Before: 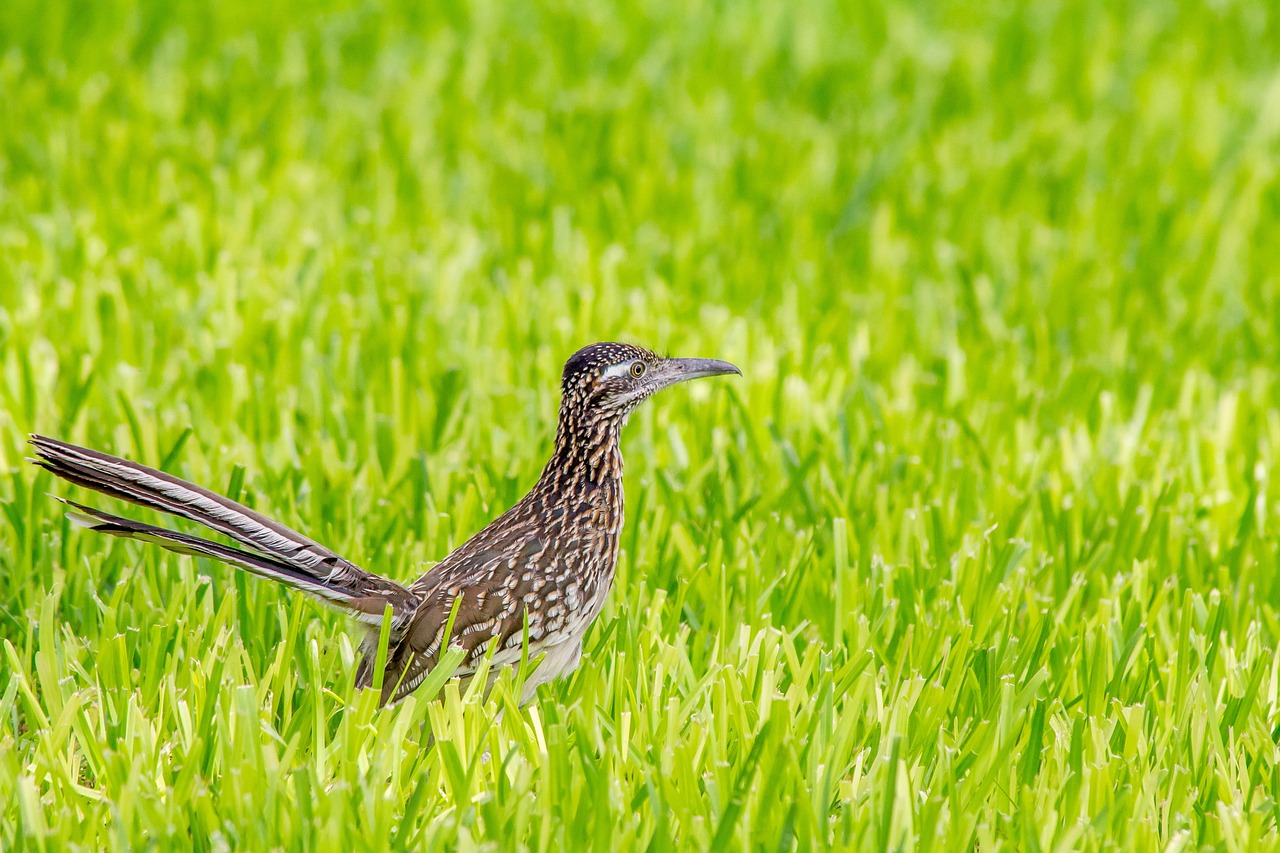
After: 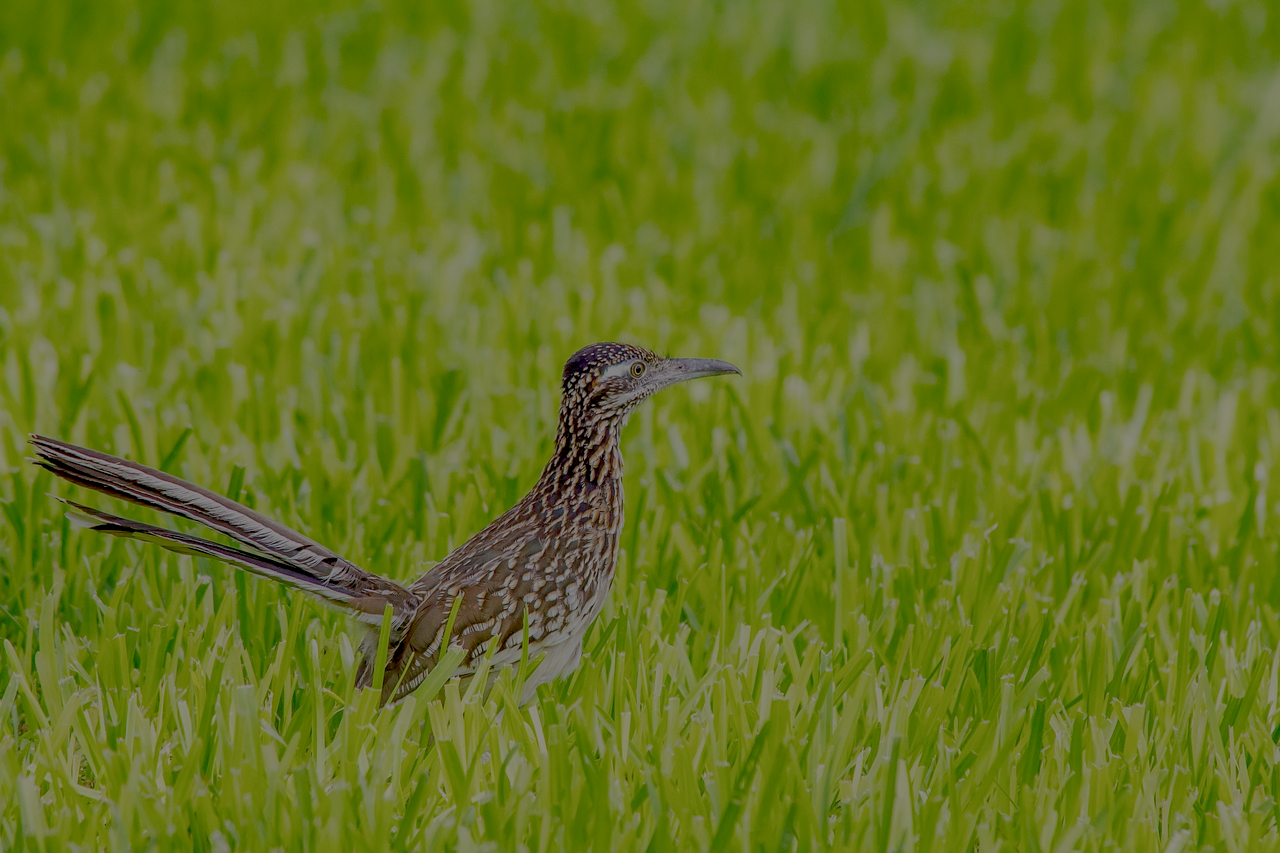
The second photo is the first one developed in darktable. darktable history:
contrast brightness saturation: brightness -0.25, saturation 0.2
filmic rgb: white relative exposure 8 EV, threshold 3 EV, structure ↔ texture 100%, target black luminance 0%, hardness 2.44, latitude 76.53%, contrast 0.562, shadows ↔ highlights balance 0%, preserve chrominance no, color science v4 (2020), iterations of high-quality reconstruction 10, type of noise poissonian, enable highlight reconstruction true
